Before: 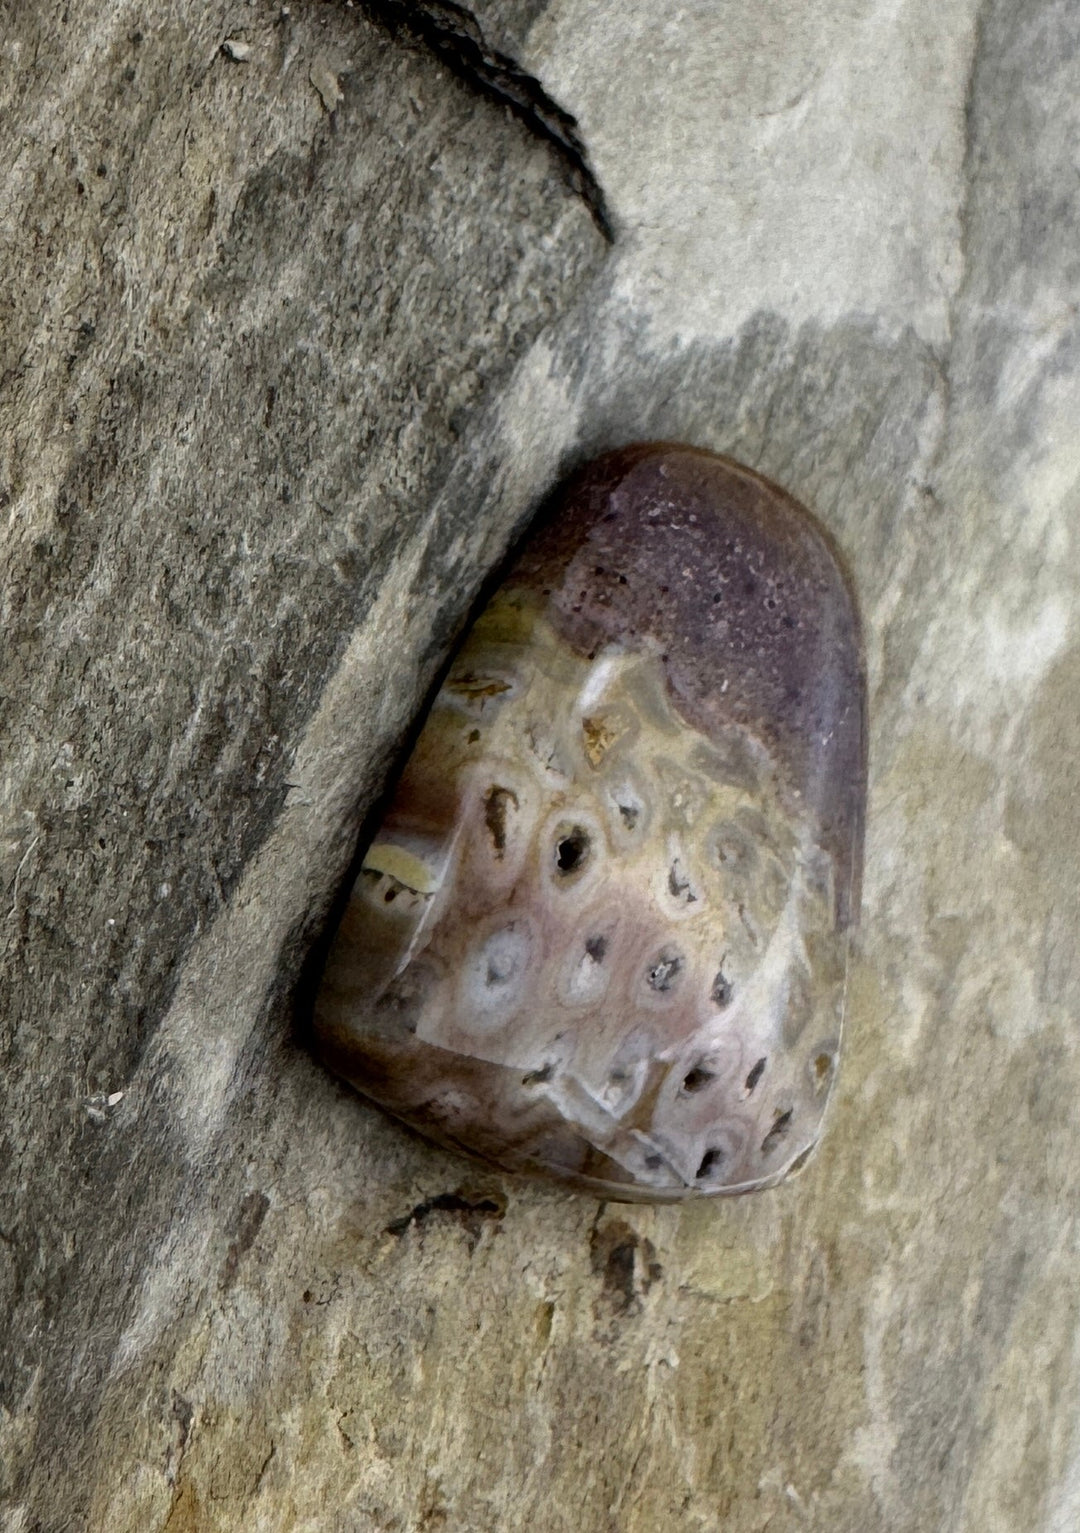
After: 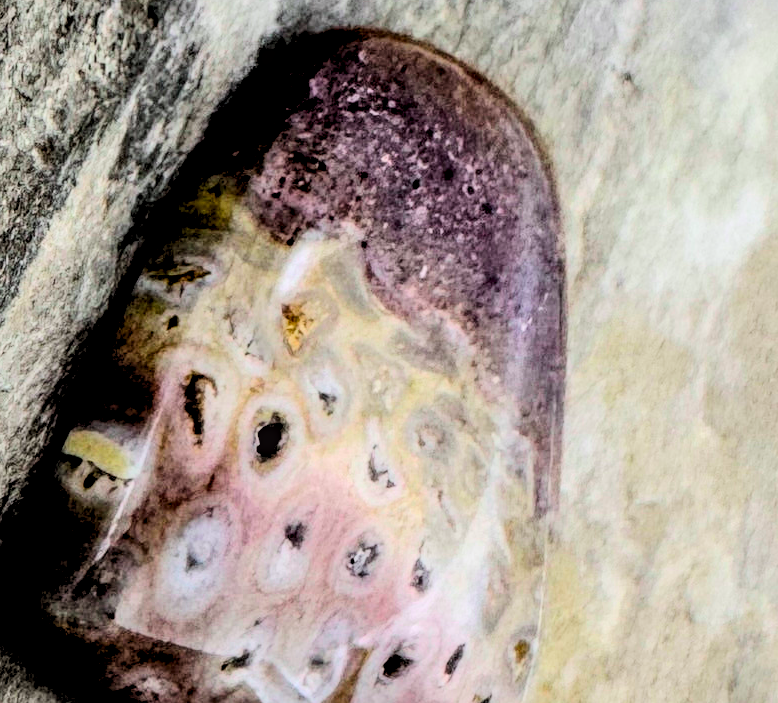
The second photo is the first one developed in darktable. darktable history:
color balance rgb: perceptual saturation grading › global saturation 25%, perceptual brilliance grading › mid-tones 10%, perceptual brilliance grading › shadows 15%, global vibrance 20%
rgb levels: levels [[0.029, 0.461, 0.922], [0, 0.5, 1], [0, 0.5, 1]]
vignetting: fall-off start 116.67%, fall-off radius 59.26%, brightness -0.31, saturation -0.056
tone curve: curves: ch0 [(0, 0.023) (0.184, 0.168) (0.491, 0.519) (0.748, 0.765) (1, 0.919)]; ch1 [(0, 0) (0.179, 0.173) (0.322, 0.32) (0.424, 0.424) (0.496, 0.501) (0.563, 0.586) (0.761, 0.803) (1, 1)]; ch2 [(0, 0) (0.434, 0.447) (0.483, 0.487) (0.557, 0.541) (0.697, 0.68) (1, 1)], color space Lab, independent channels, preserve colors none
local contrast: detail 150%
white balance: red 0.988, blue 1.017
crop and rotate: left 27.938%, top 27.046%, bottom 27.046%
contrast brightness saturation: contrast 0.2, brightness 0.16, saturation 0.22
